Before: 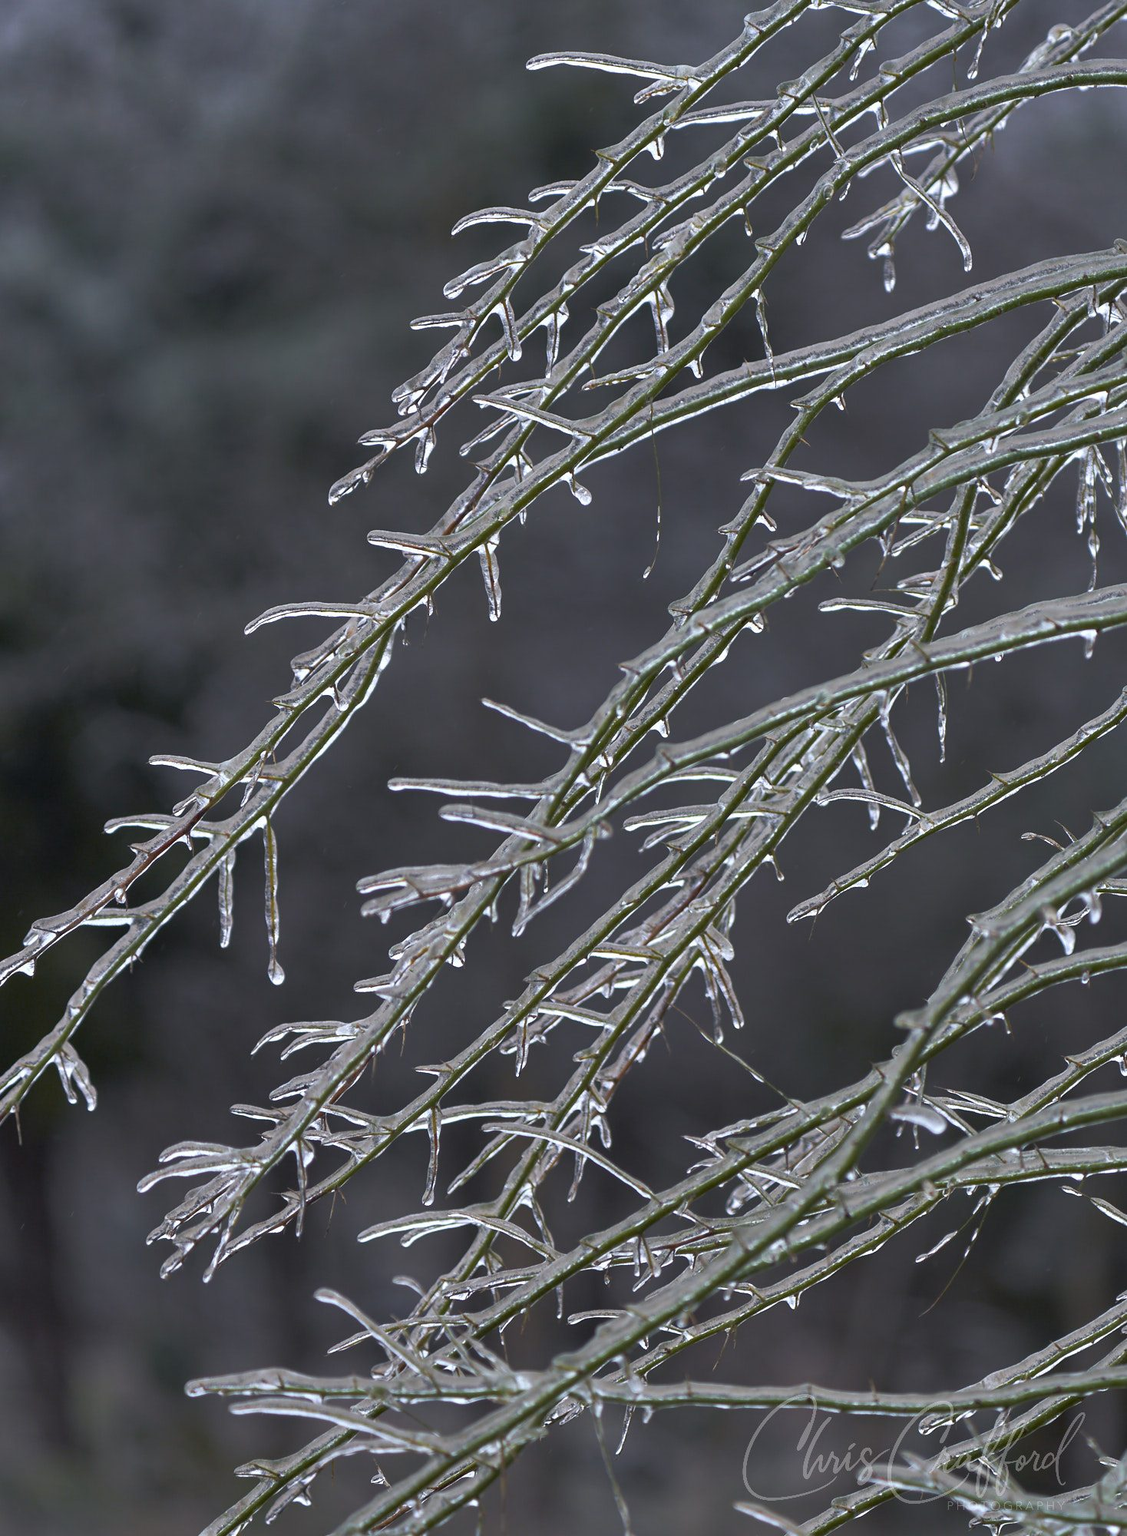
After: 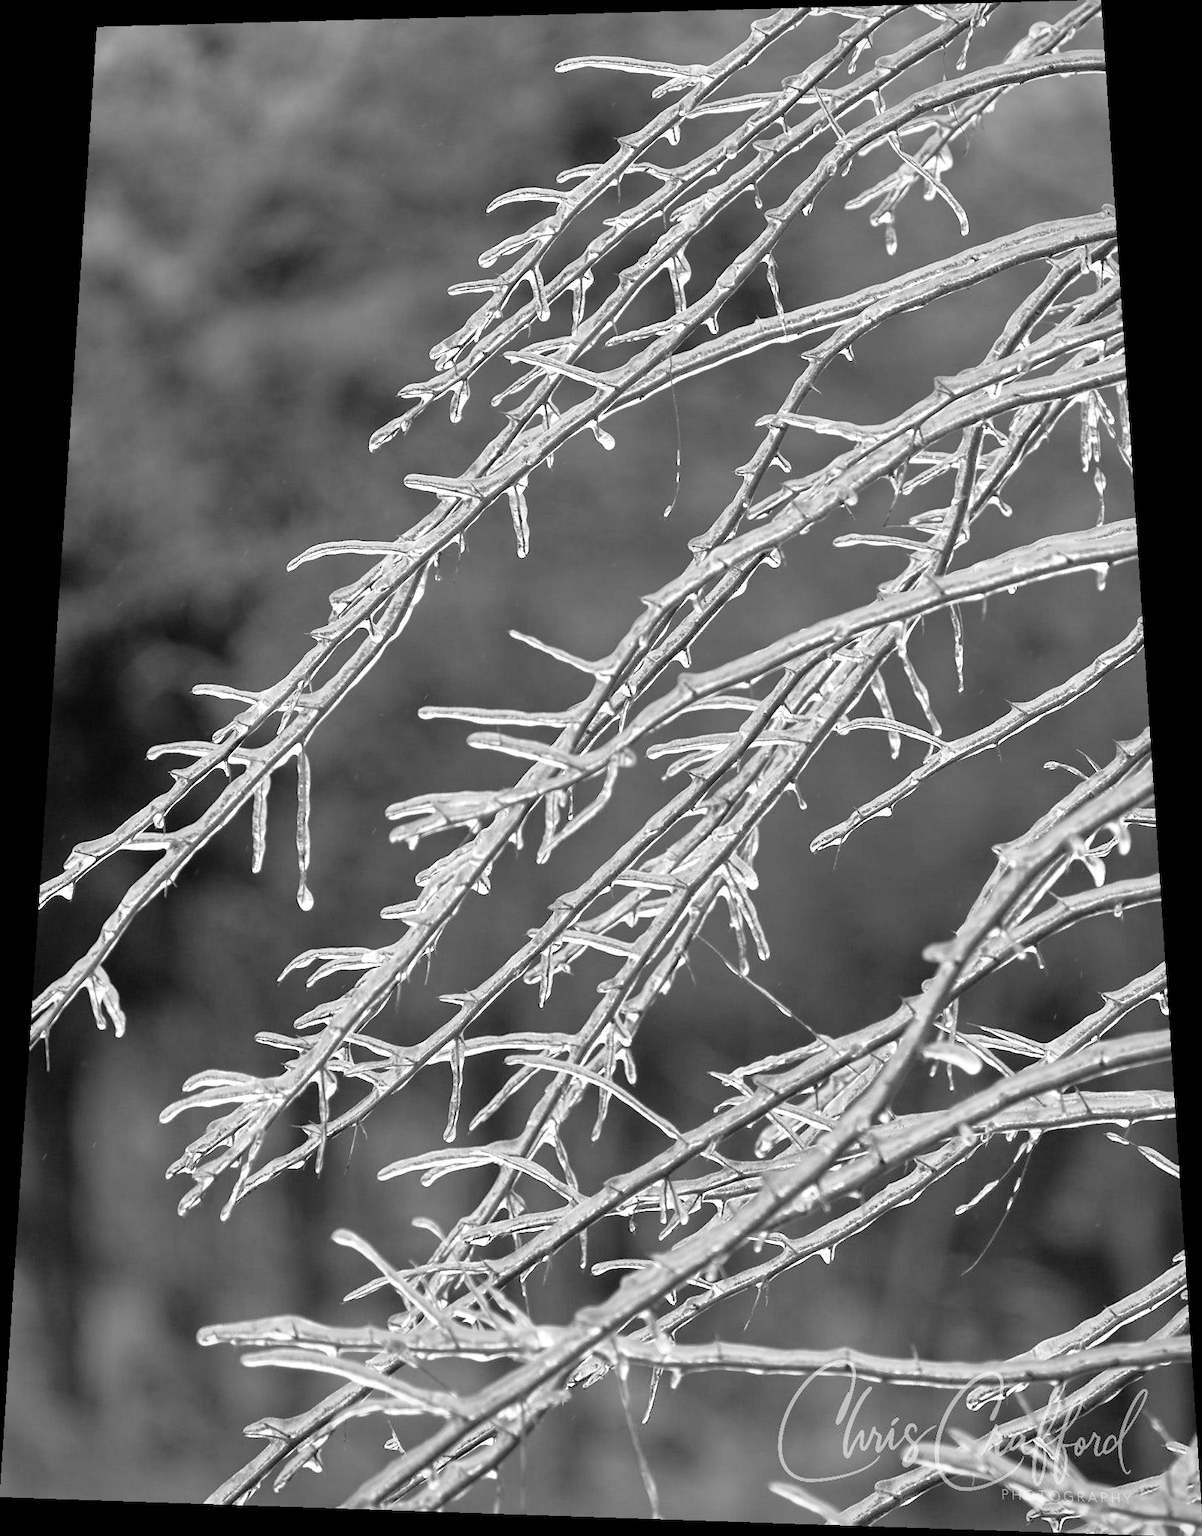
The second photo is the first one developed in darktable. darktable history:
white balance: red 1.123, blue 0.83
levels: levels [0, 0.474, 0.947]
monochrome: a 26.22, b 42.67, size 0.8
base curve: curves: ch0 [(0, 0) (0.008, 0.007) (0.022, 0.029) (0.048, 0.089) (0.092, 0.197) (0.191, 0.399) (0.275, 0.534) (0.357, 0.65) (0.477, 0.78) (0.542, 0.833) (0.799, 0.973) (1, 1)], preserve colors none
color correction: saturation 1.34
vignetting: brightness -0.167
exposure: exposure 0.127 EV, compensate highlight preservation false
rotate and perspective: rotation 0.128°, lens shift (vertical) -0.181, lens shift (horizontal) -0.044, shear 0.001, automatic cropping off
